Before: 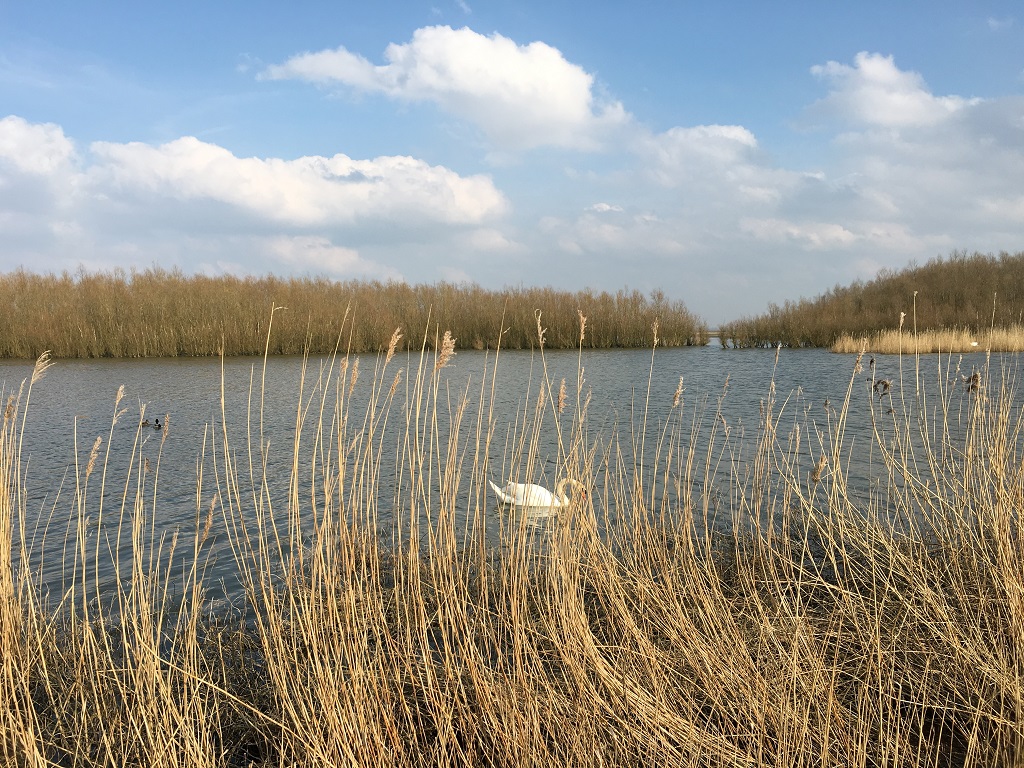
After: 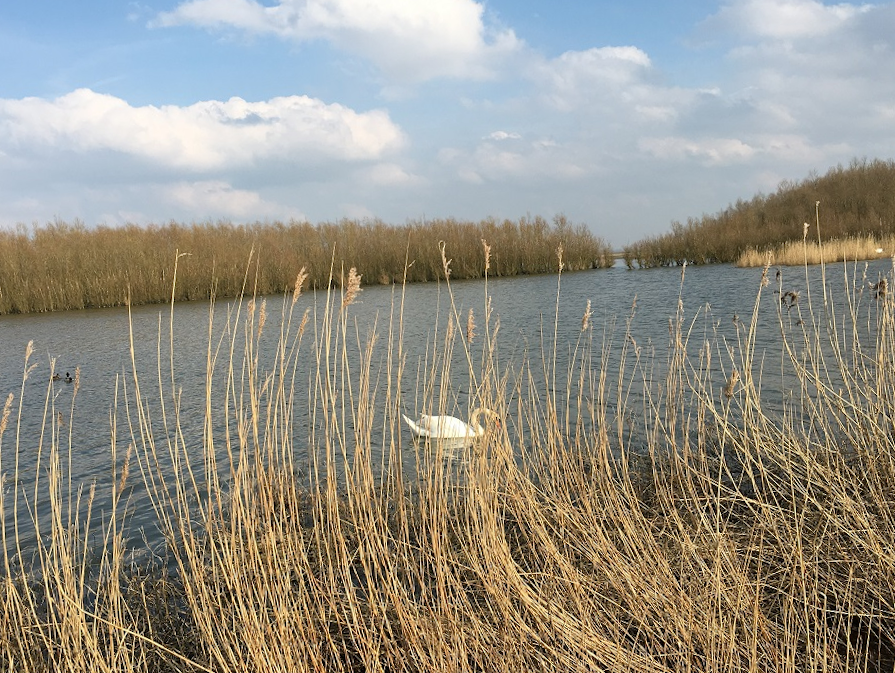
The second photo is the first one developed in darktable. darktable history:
crop and rotate: angle 3.29°, left 6.011%, top 5.72%
